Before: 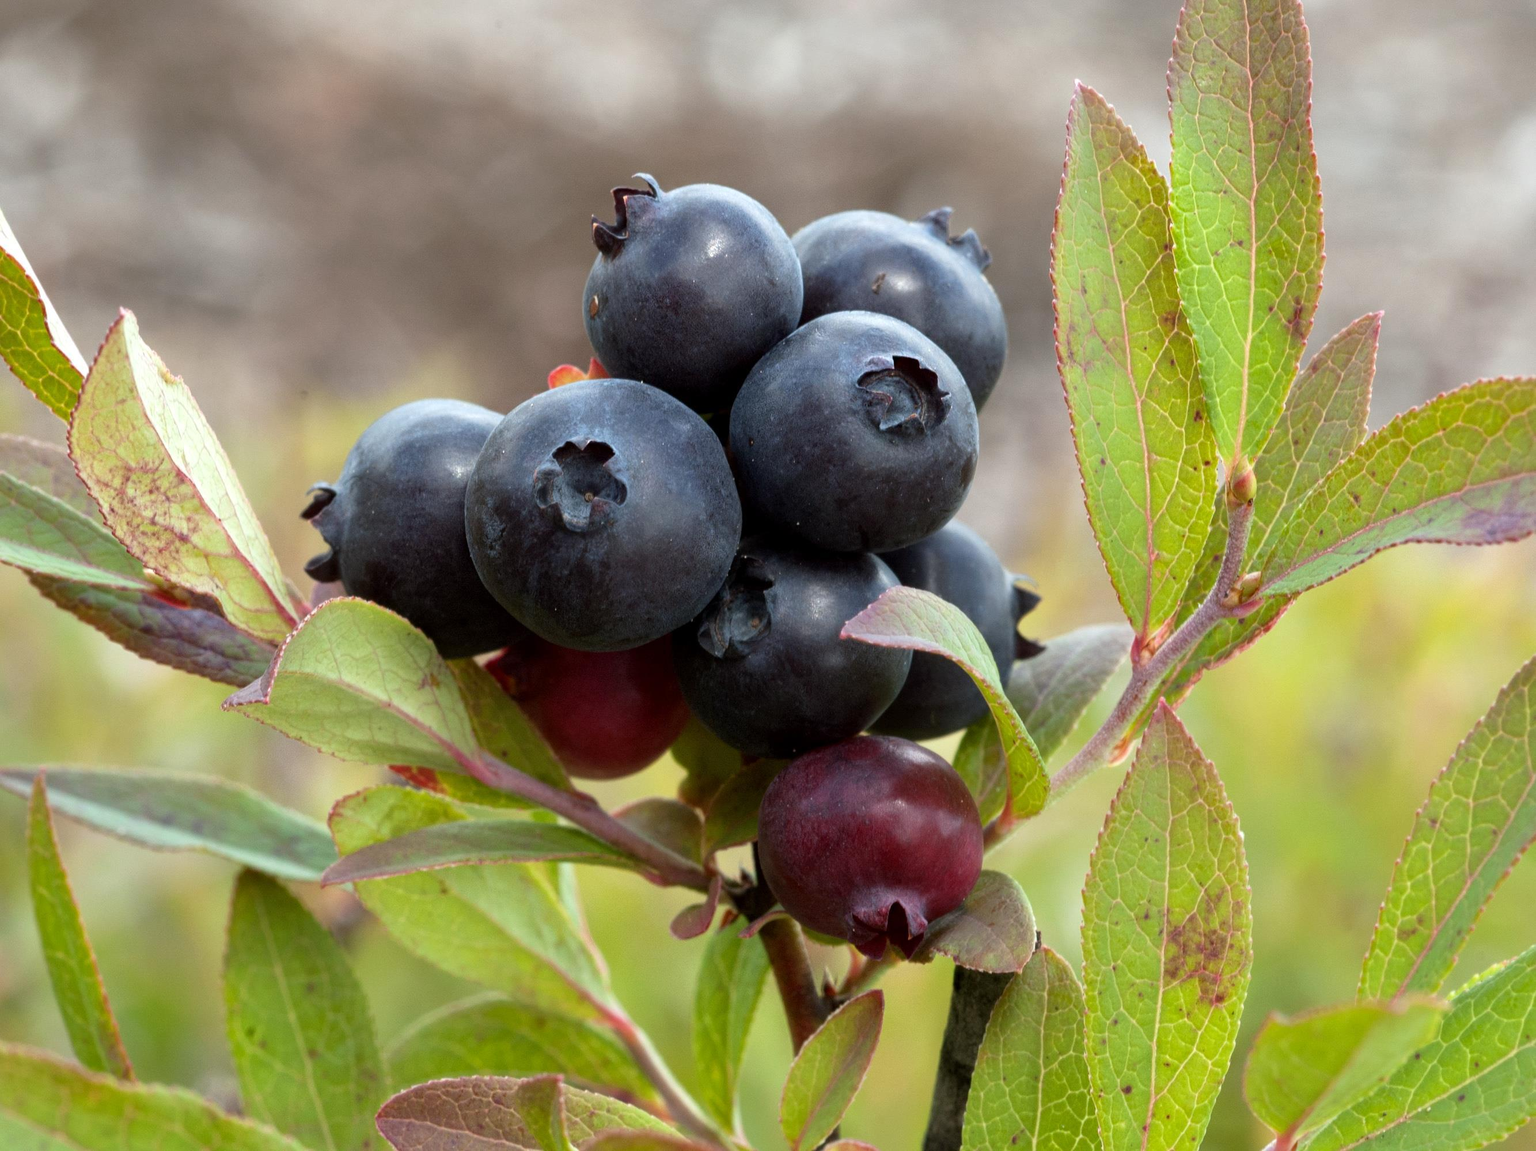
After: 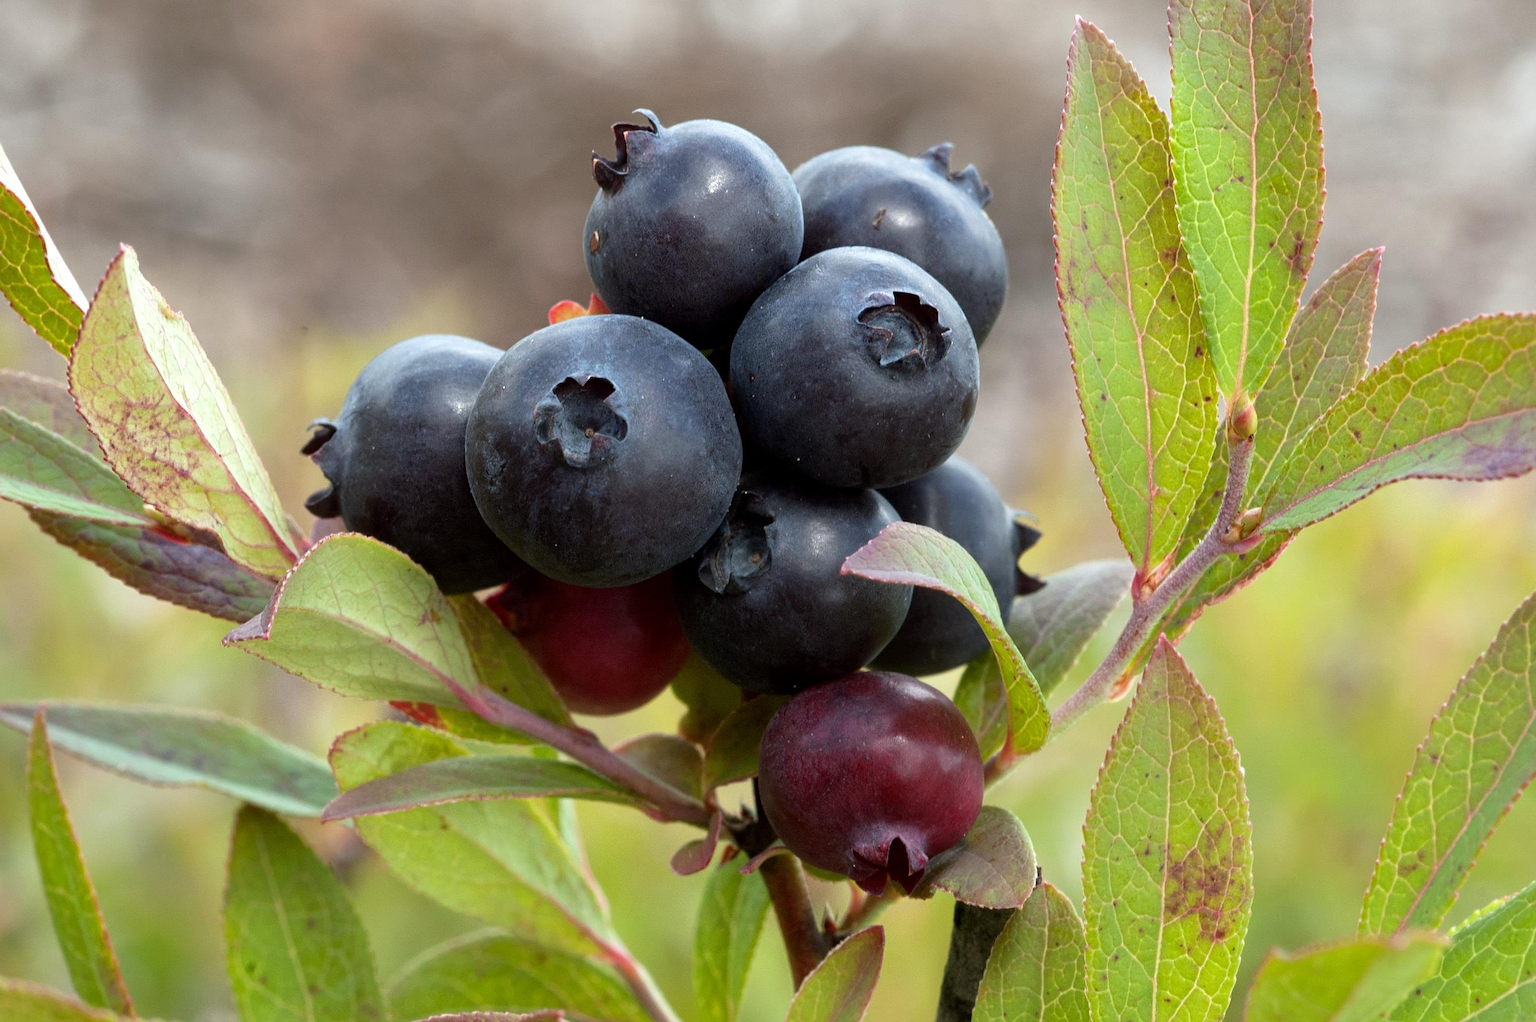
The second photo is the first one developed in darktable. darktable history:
sharpen: amount 0.206
crop and rotate: top 5.615%, bottom 5.581%
